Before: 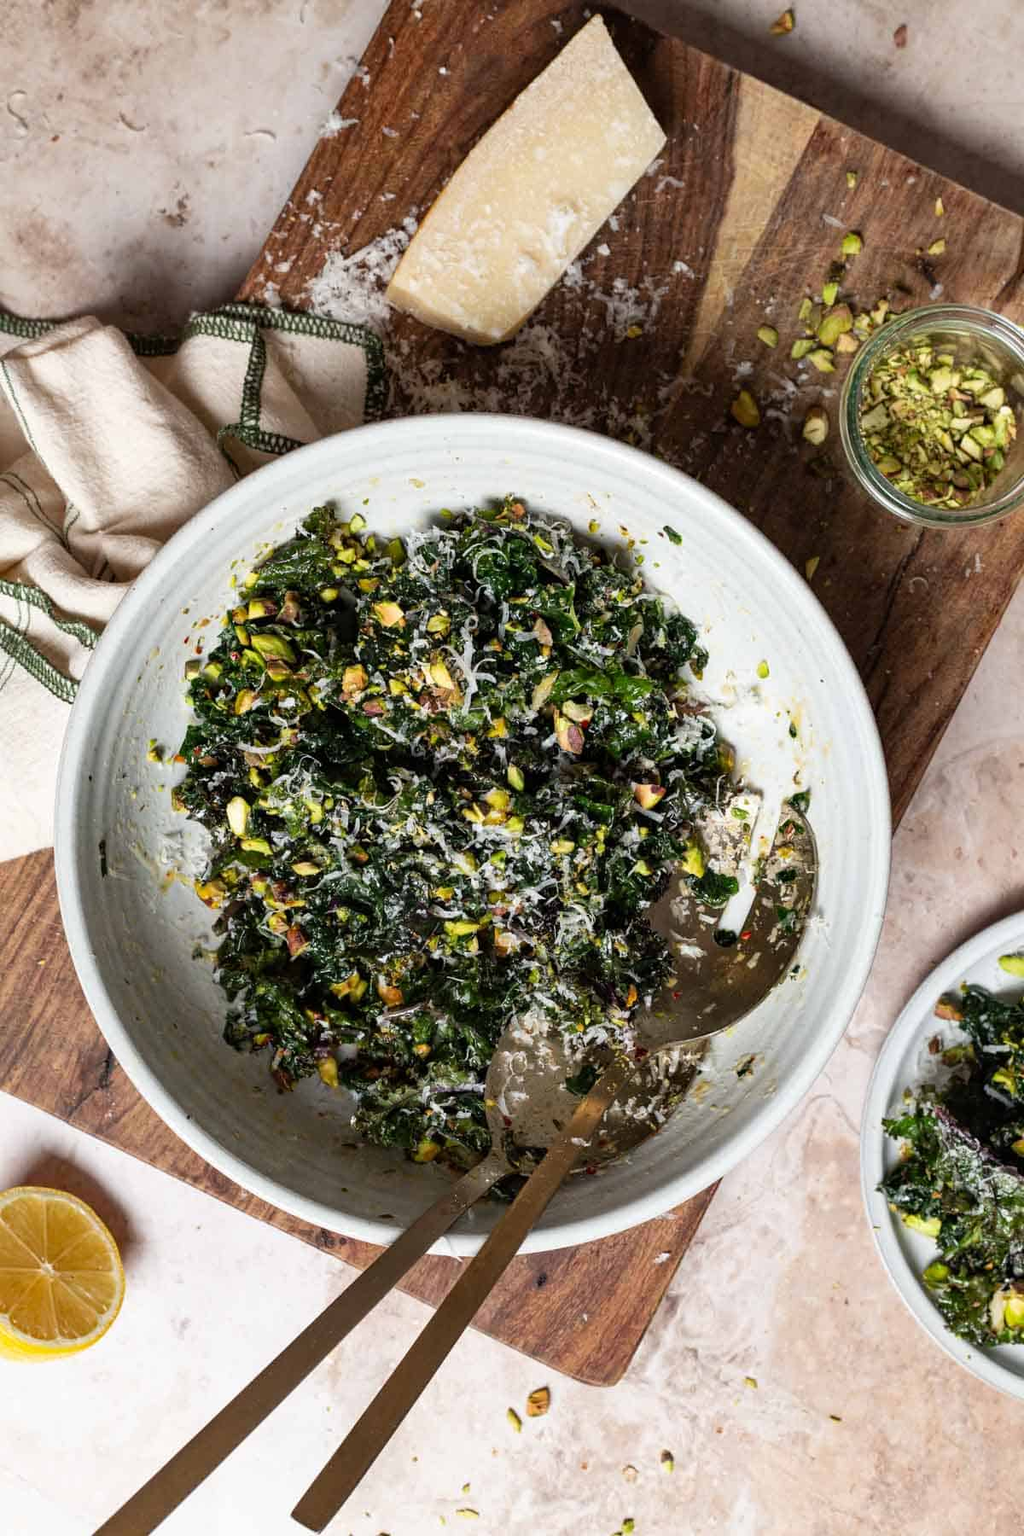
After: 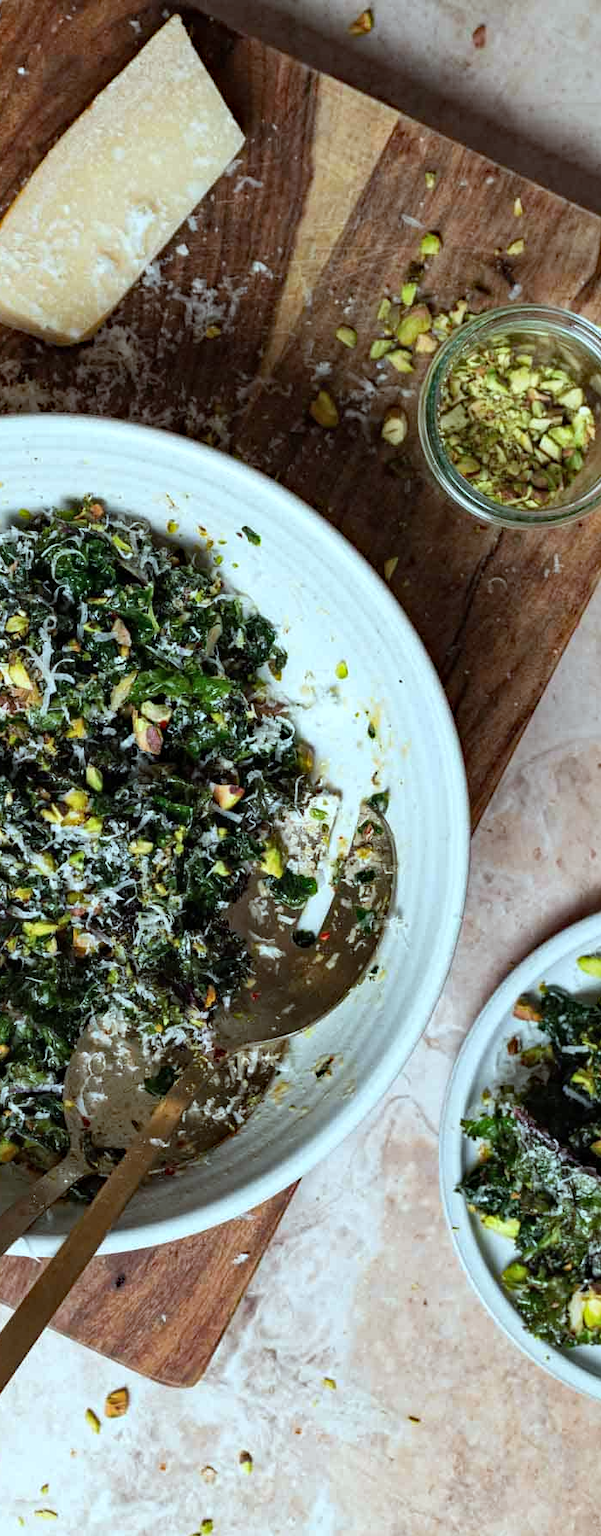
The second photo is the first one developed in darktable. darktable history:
haze removal: strength 0.292, distance 0.248, compatibility mode true, adaptive false
crop: left 41.188%
color correction: highlights a* -10.36, highlights b* -10.45
